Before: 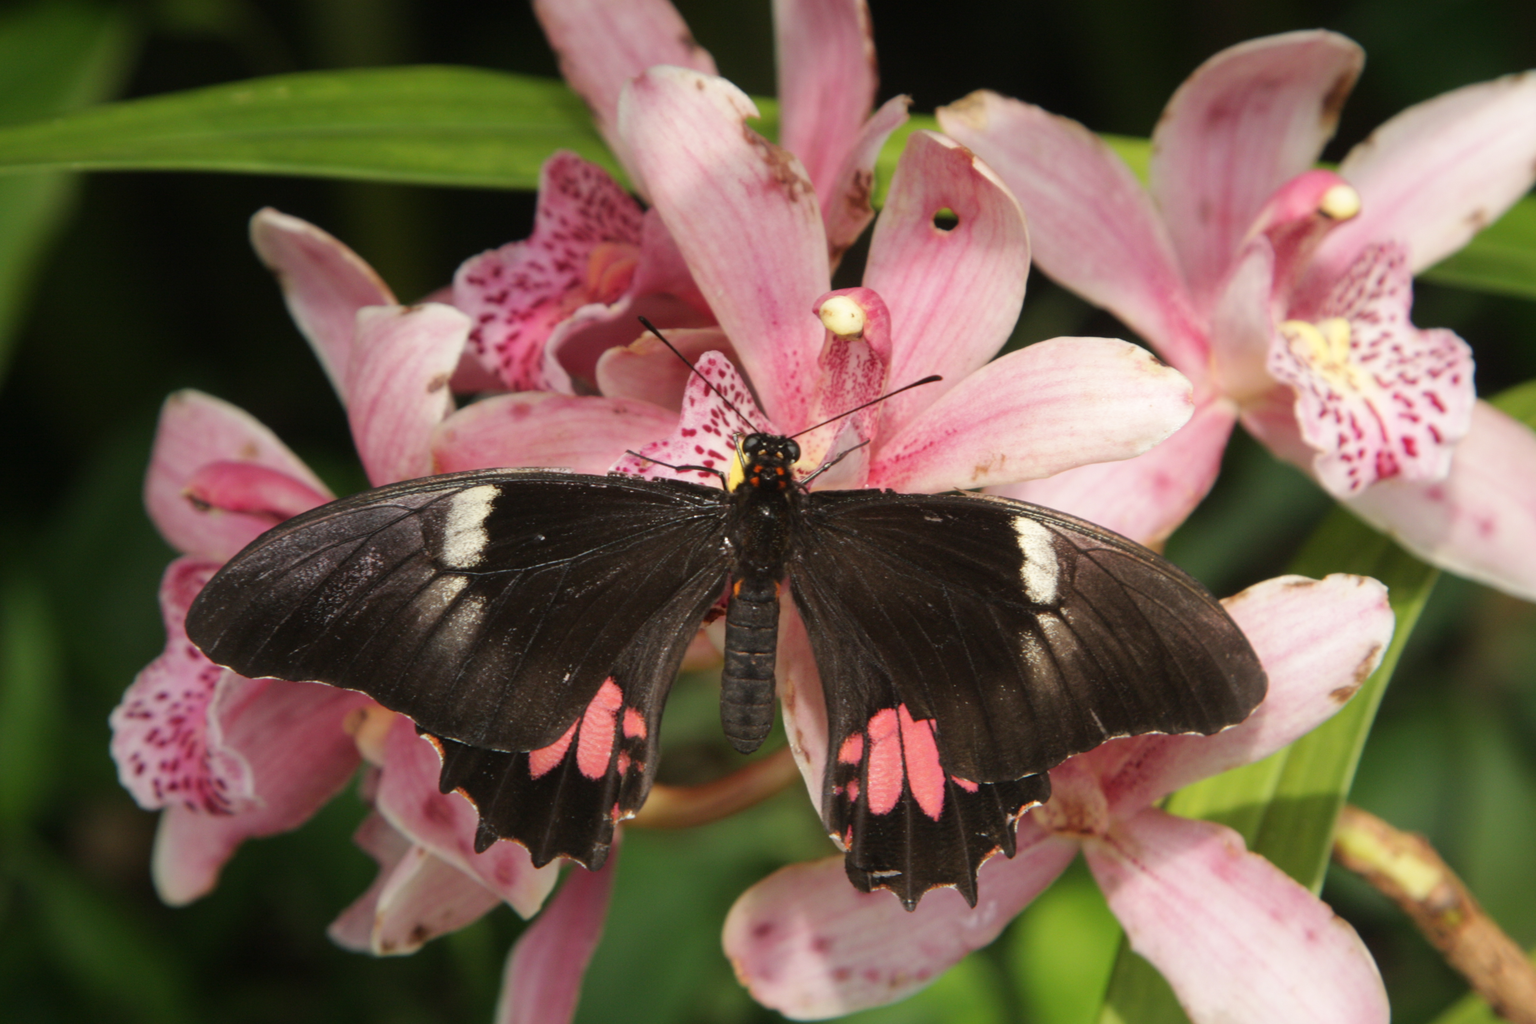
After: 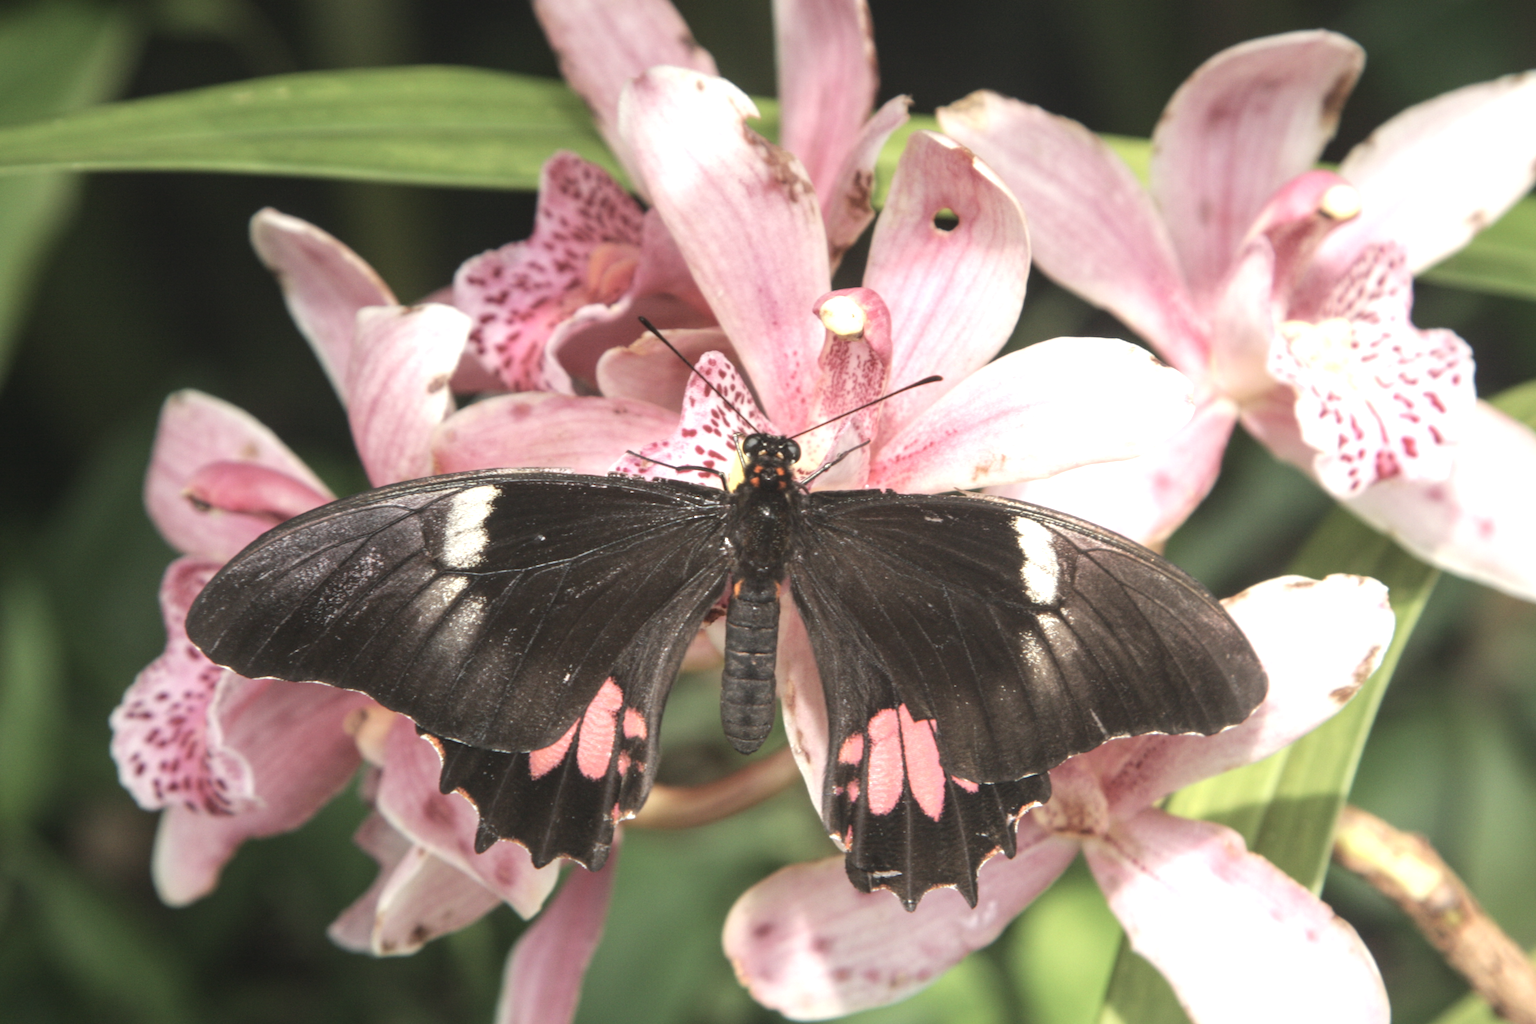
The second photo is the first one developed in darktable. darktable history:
tone equalizer: on, module defaults
local contrast: detail 109%
contrast brightness saturation: contrast -0.061, saturation -0.401
exposure: black level correction 0, exposure 1.102 EV, compensate highlight preservation false
